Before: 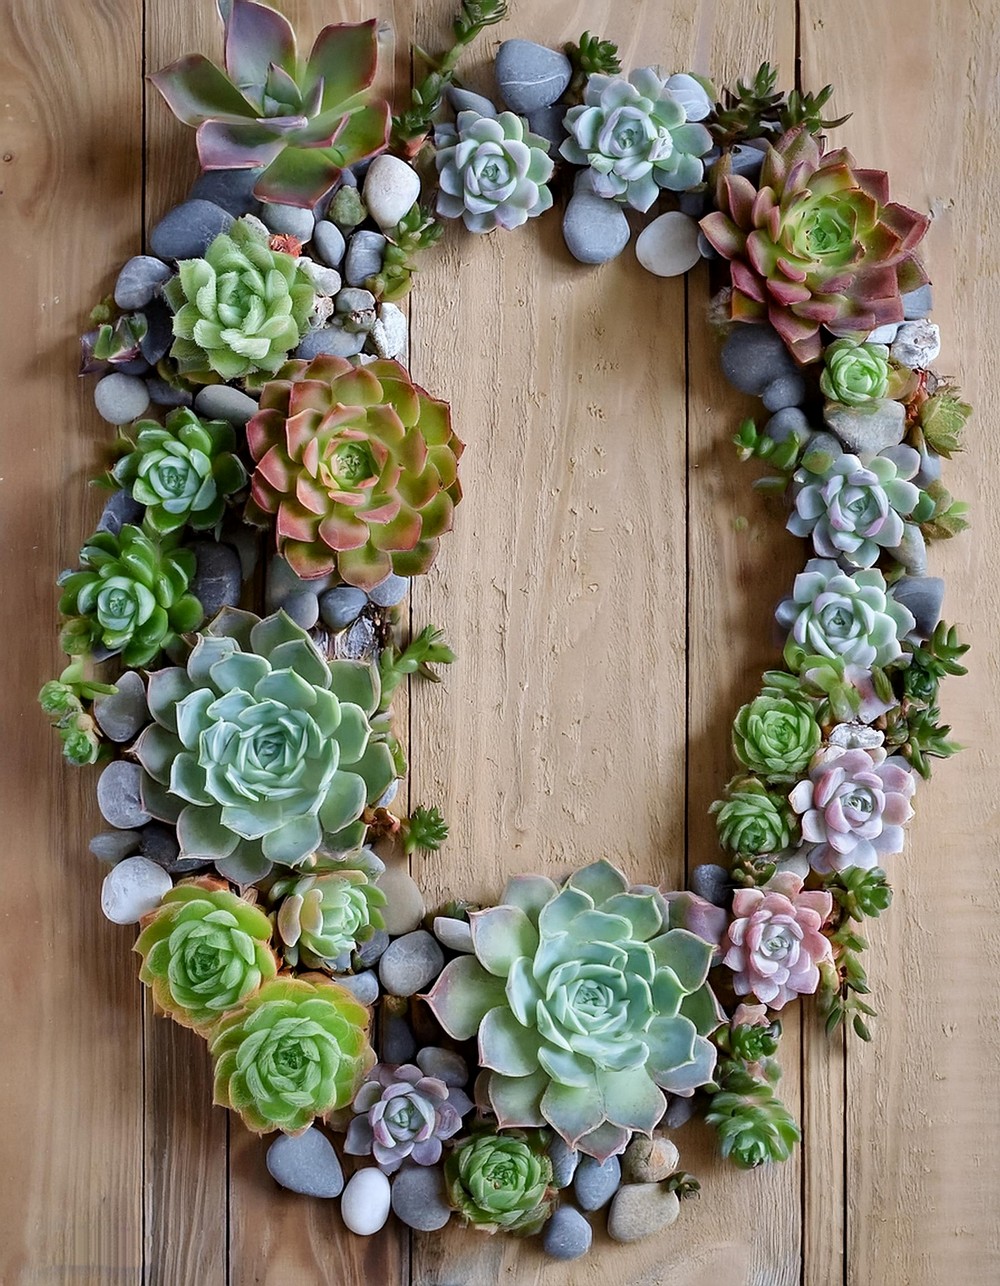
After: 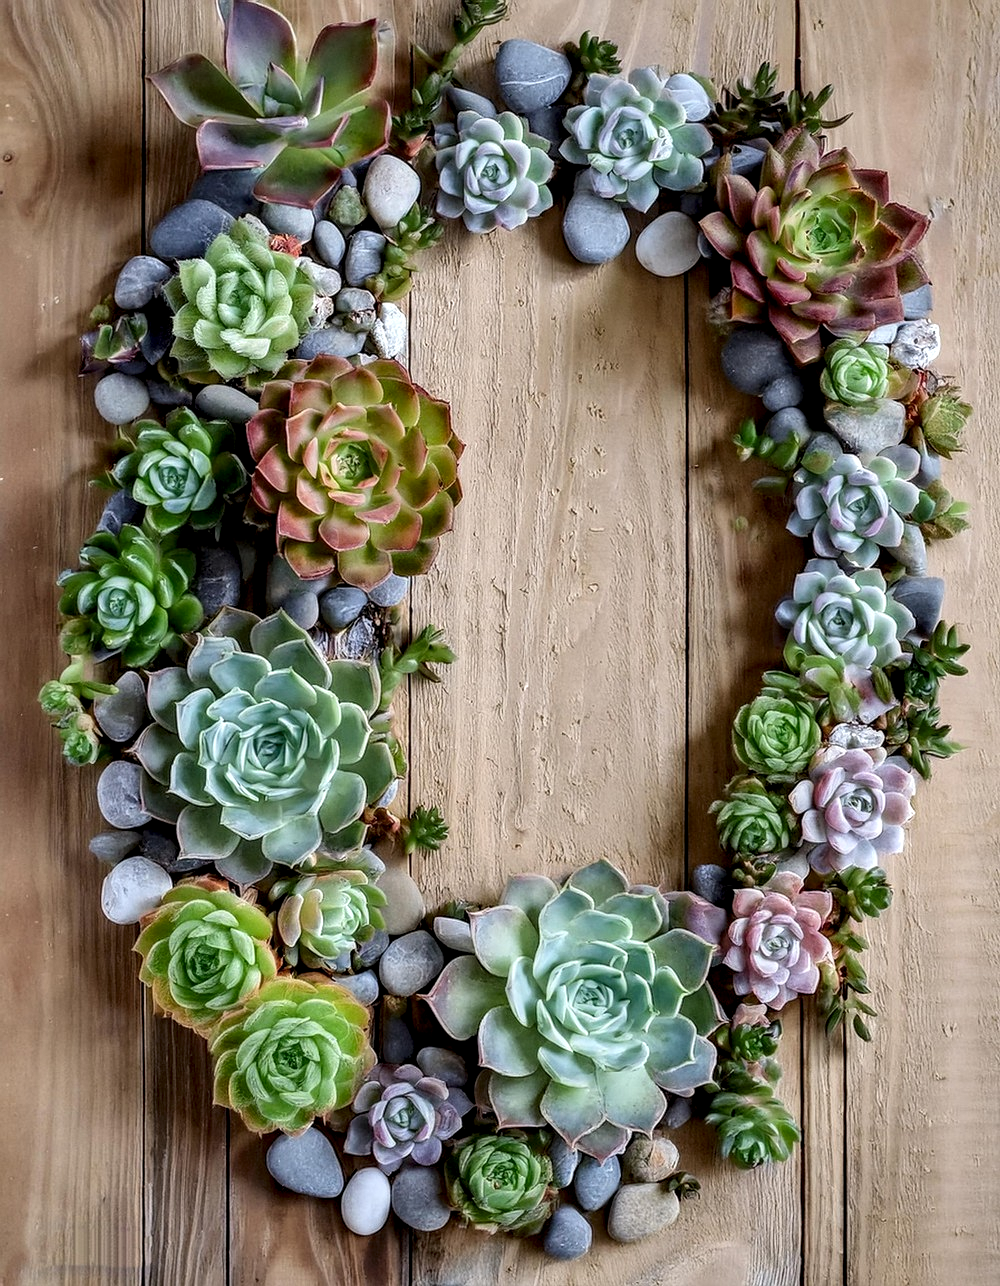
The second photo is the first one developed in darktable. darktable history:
contrast brightness saturation: contrast 0.071
local contrast: highlights 25%, detail 150%
